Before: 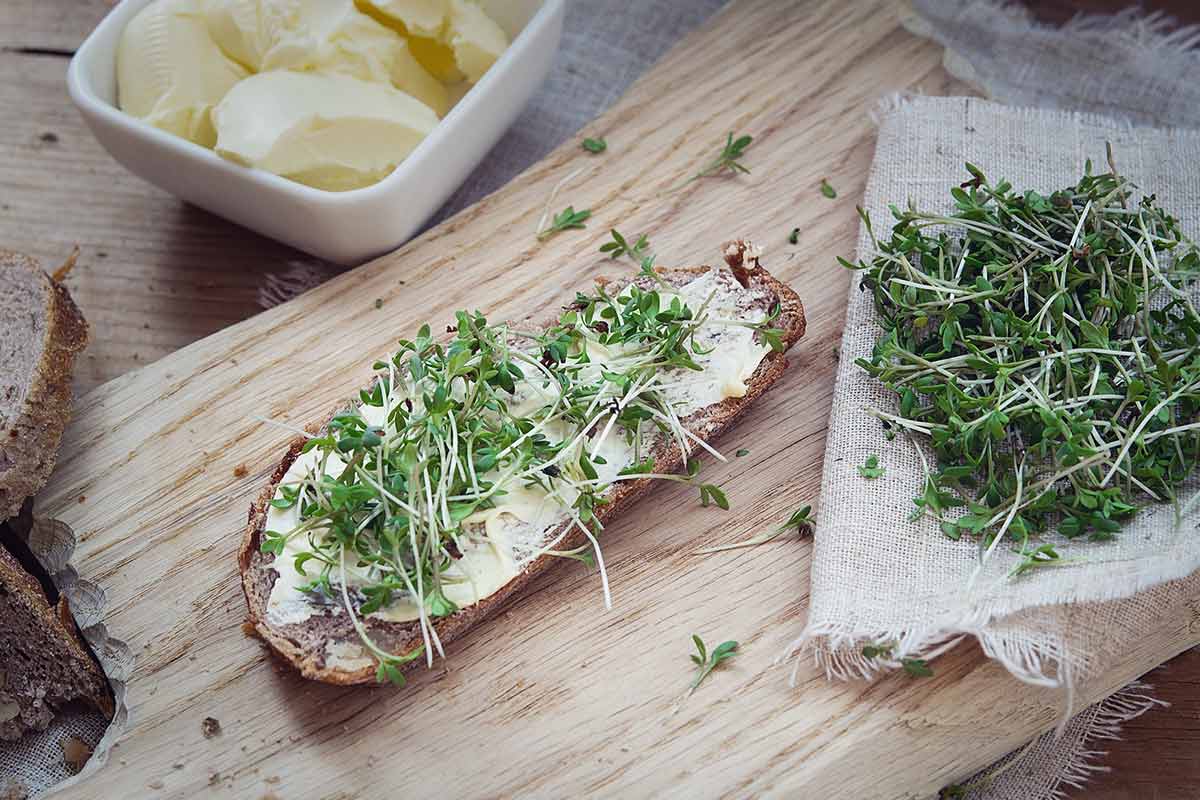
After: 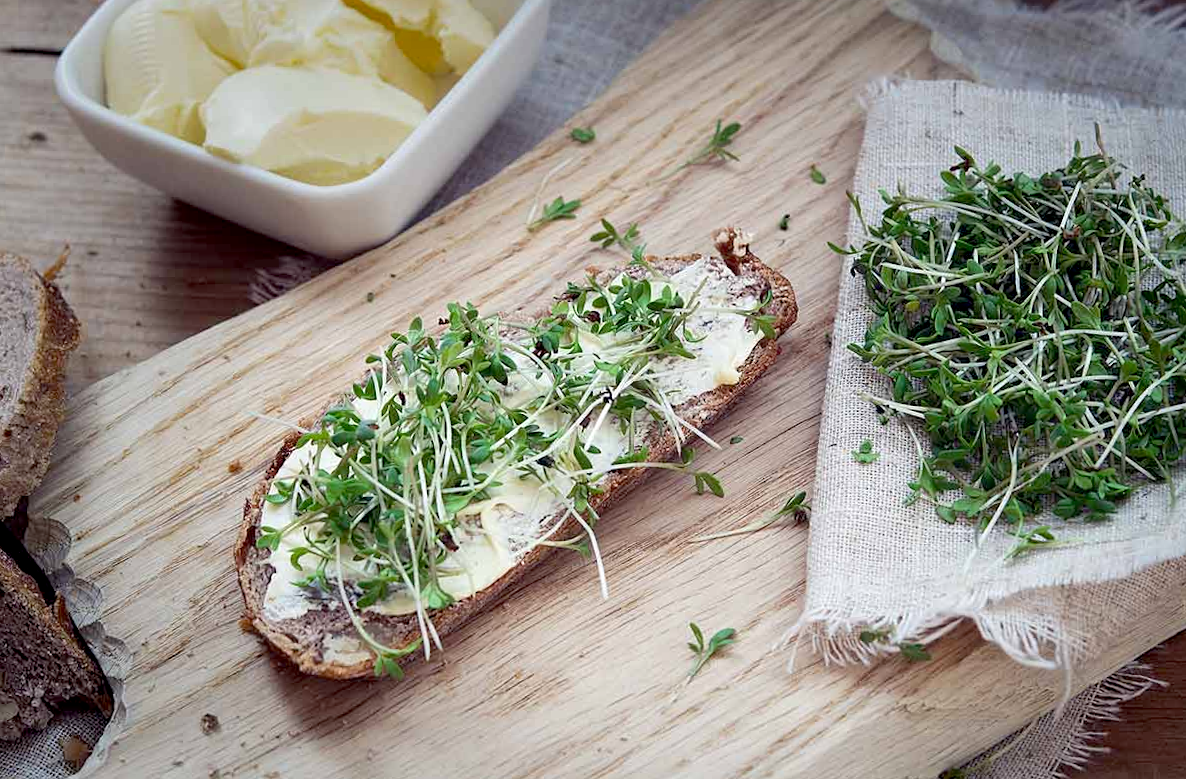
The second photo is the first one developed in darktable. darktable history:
rotate and perspective: rotation -1°, crop left 0.011, crop right 0.989, crop top 0.025, crop bottom 0.975
exposure: black level correction 0.009, exposure 0.119 EV, compensate highlight preservation false
